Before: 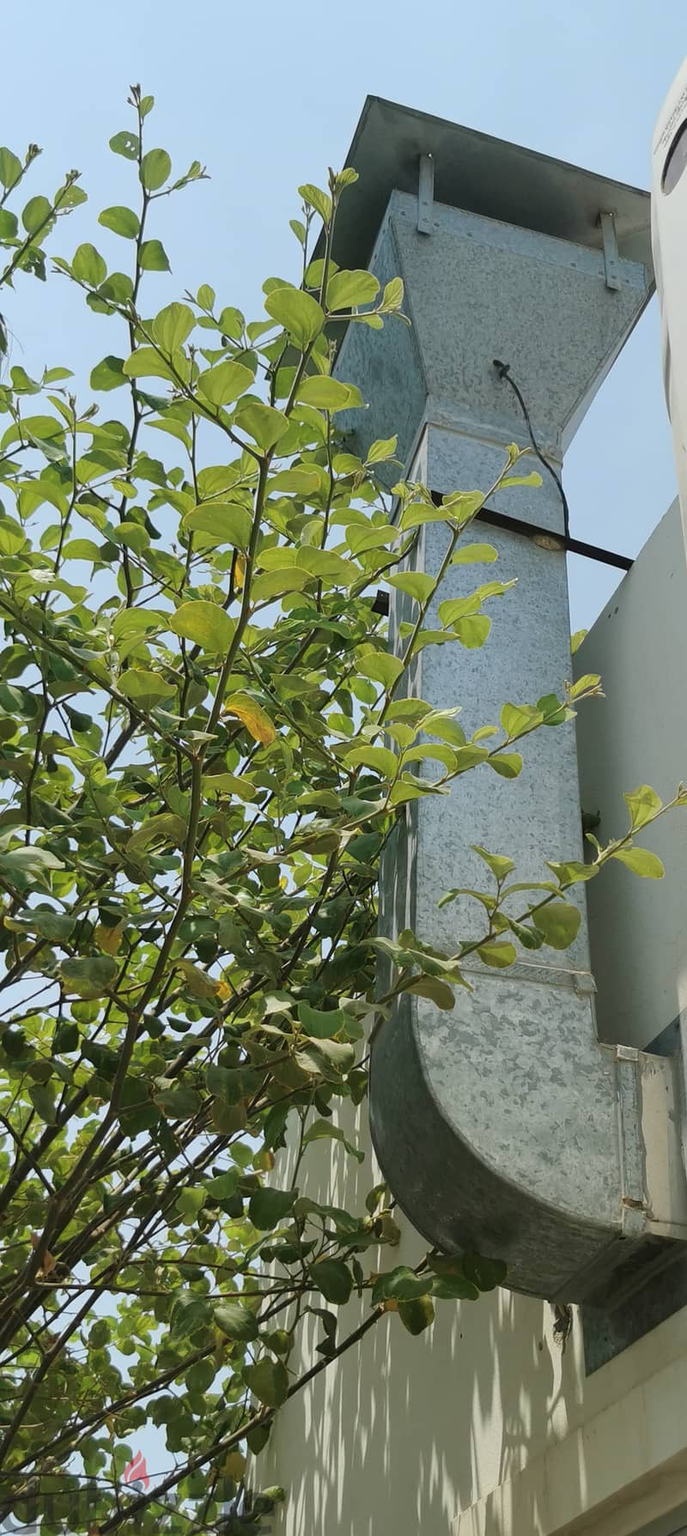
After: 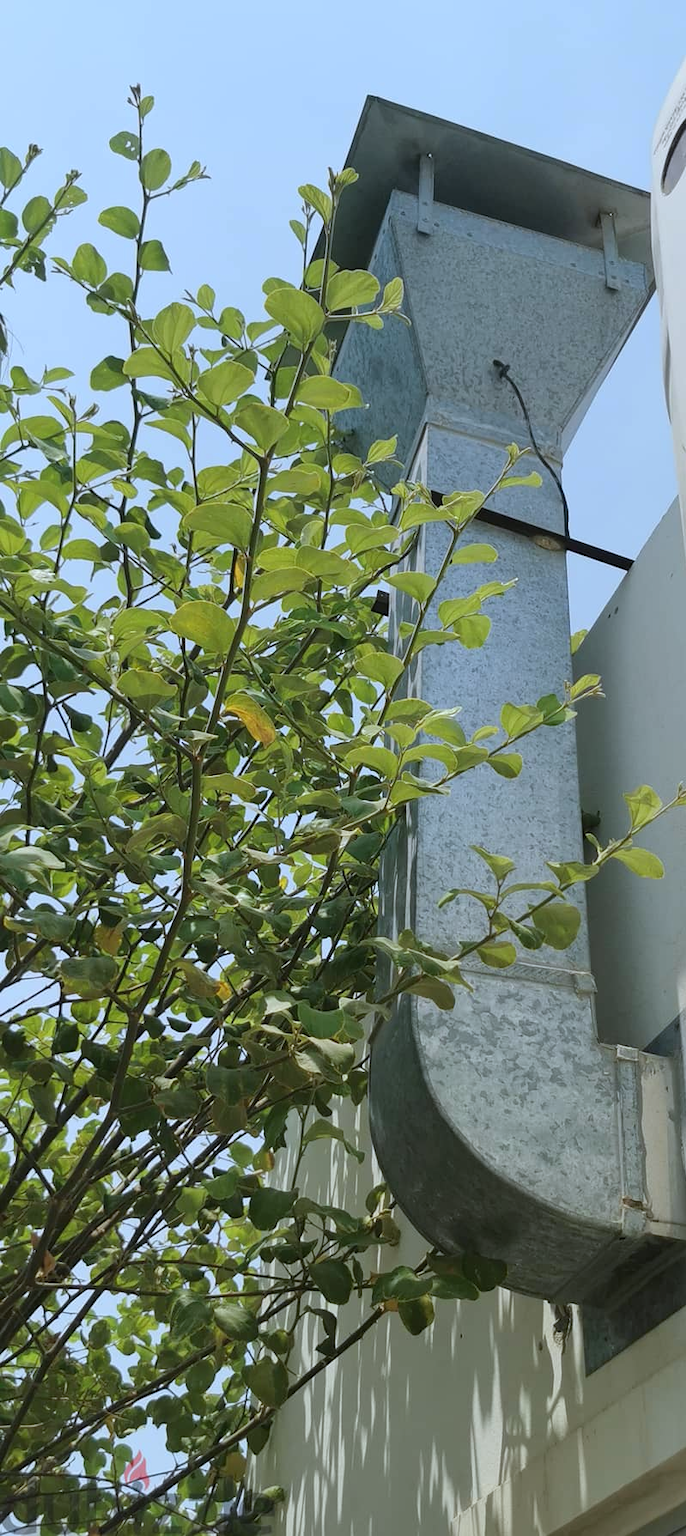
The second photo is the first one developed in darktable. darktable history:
exposure: black level correction 0, compensate exposure bias true, compensate highlight preservation false
white balance: red 0.954, blue 1.079
